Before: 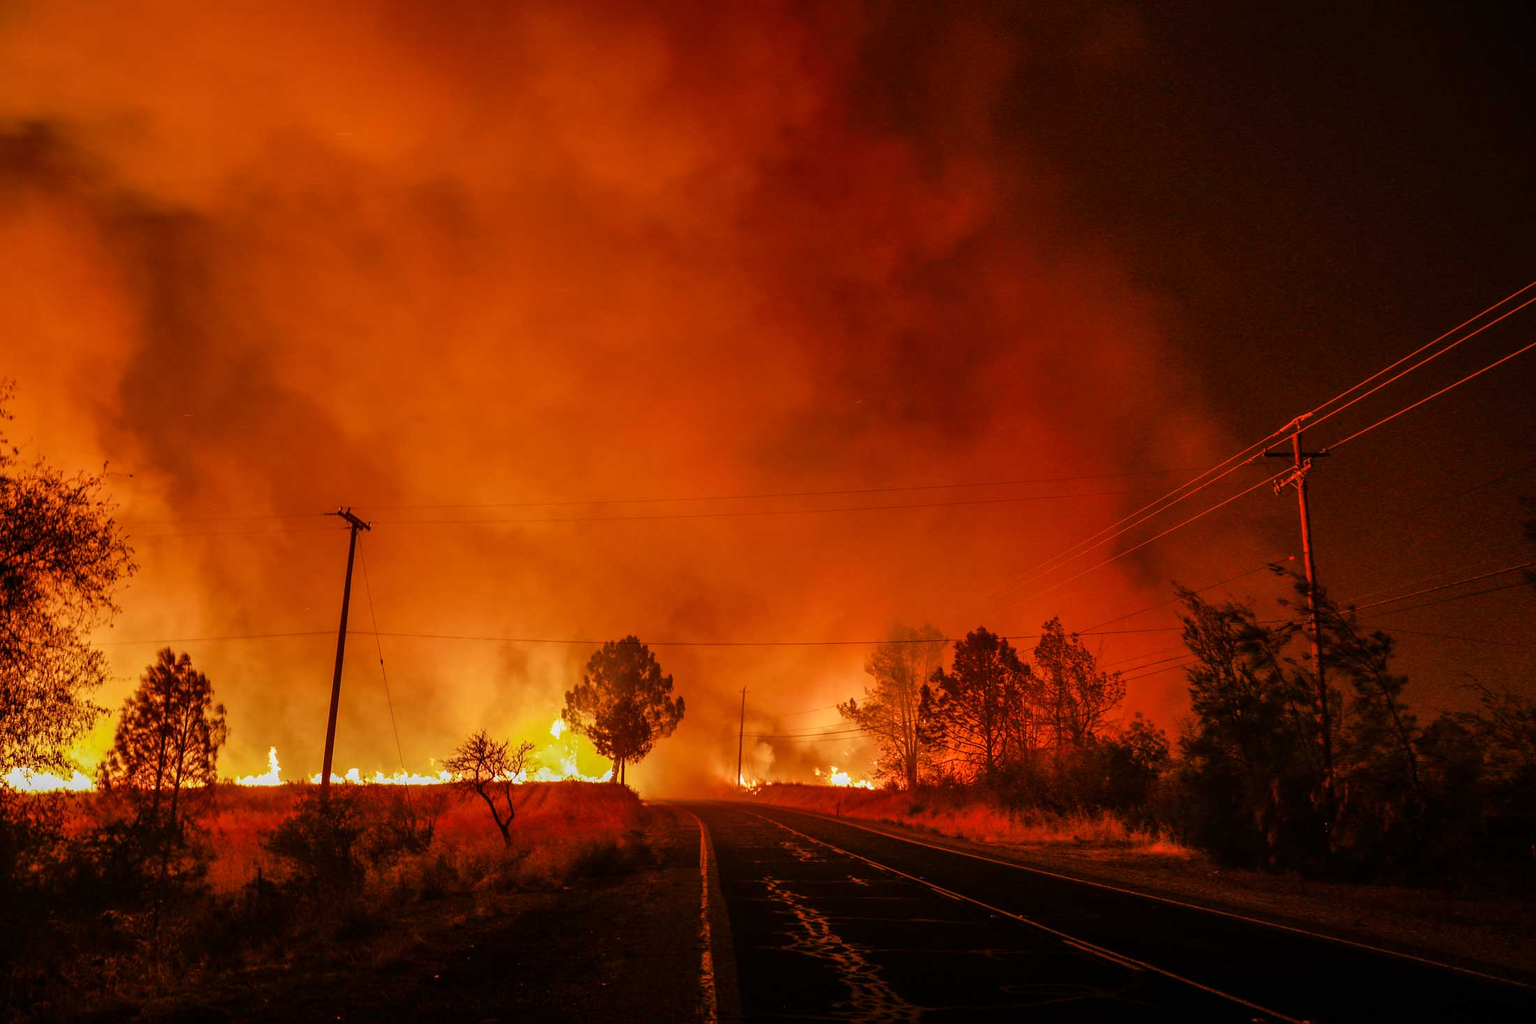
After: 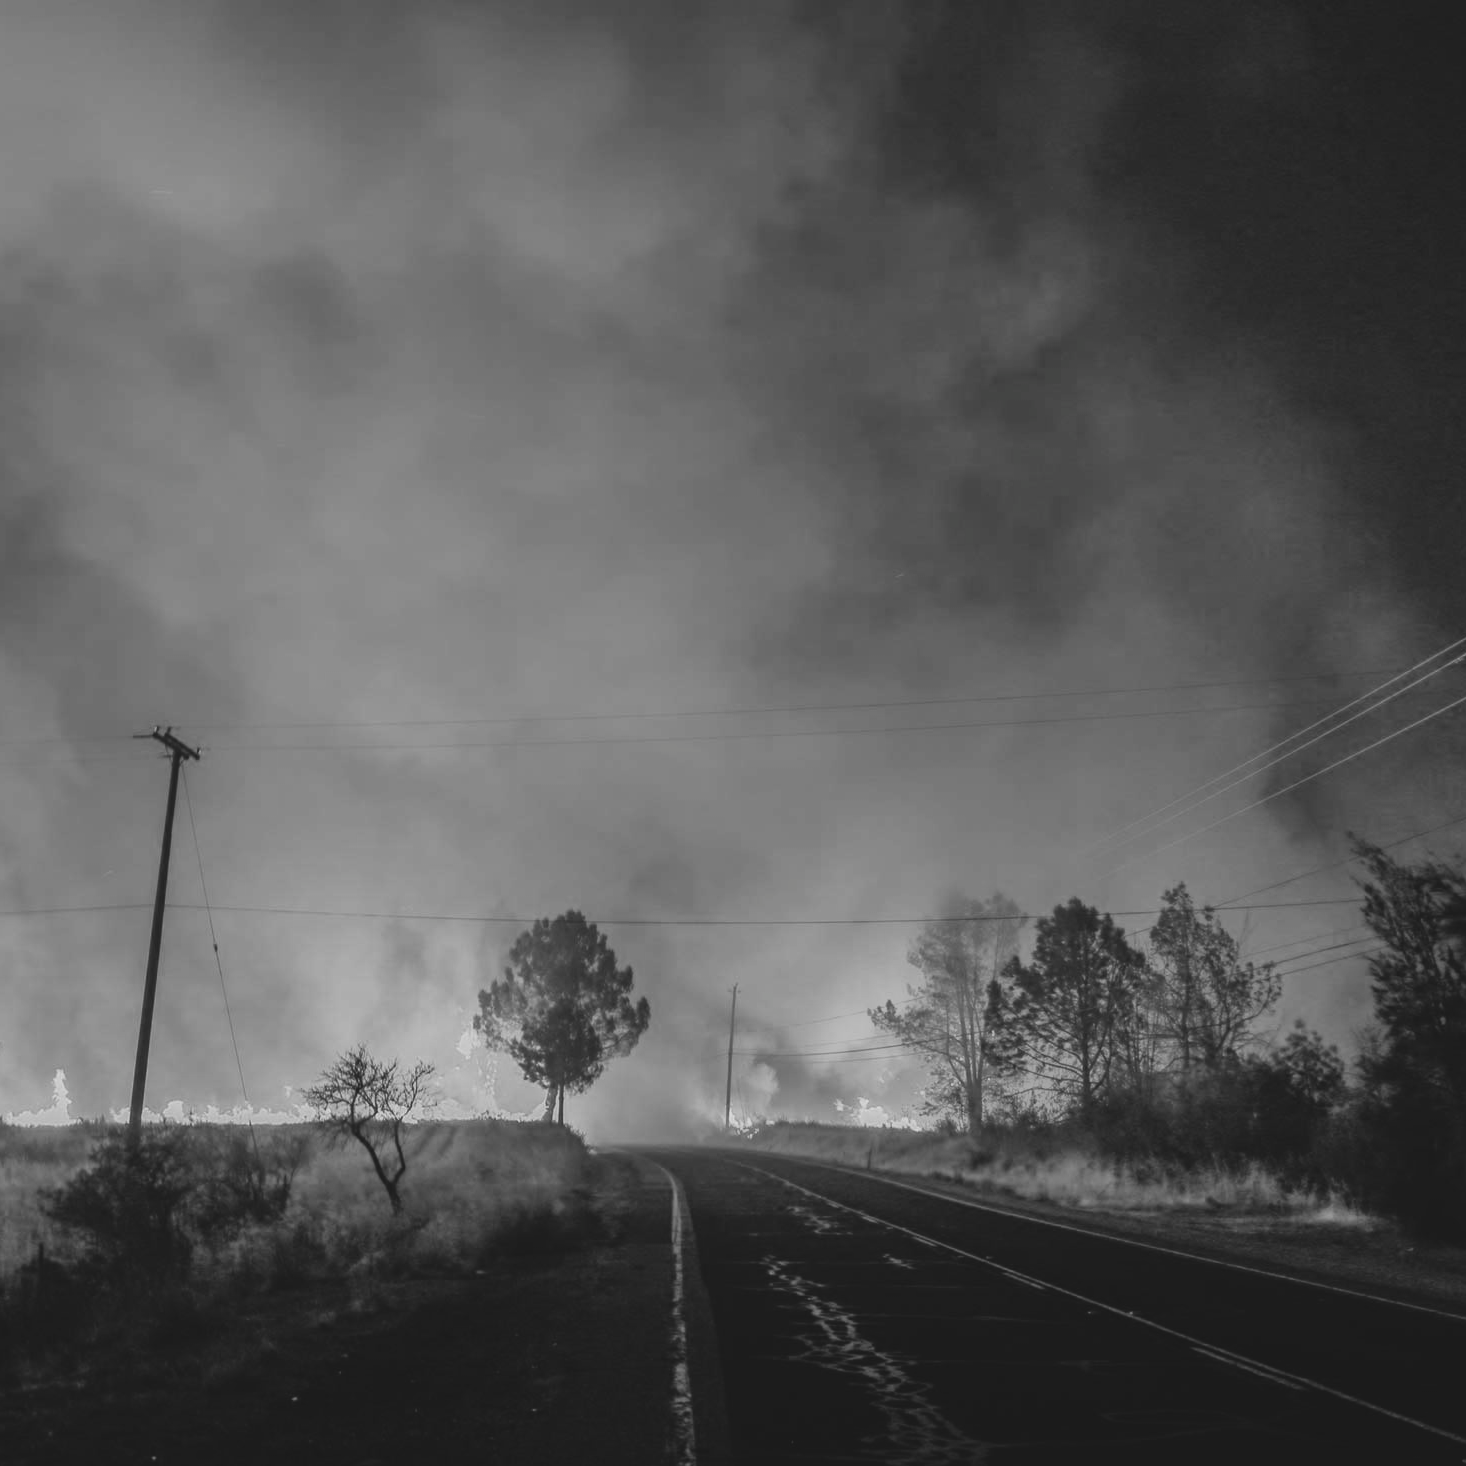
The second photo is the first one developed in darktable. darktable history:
exposure: black level correction -0.015, exposure -0.5 EV, compensate highlight preservation false
color calibration: output gray [0.714, 0.278, 0, 0], illuminant same as pipeline (D50), adaptation none (bypass)
color balance rgb: linear chroma grading › global chroma 15%, perceptual saturation grading › global saturation 30%
crop and rotate: left 15.055%, right 18.278%
